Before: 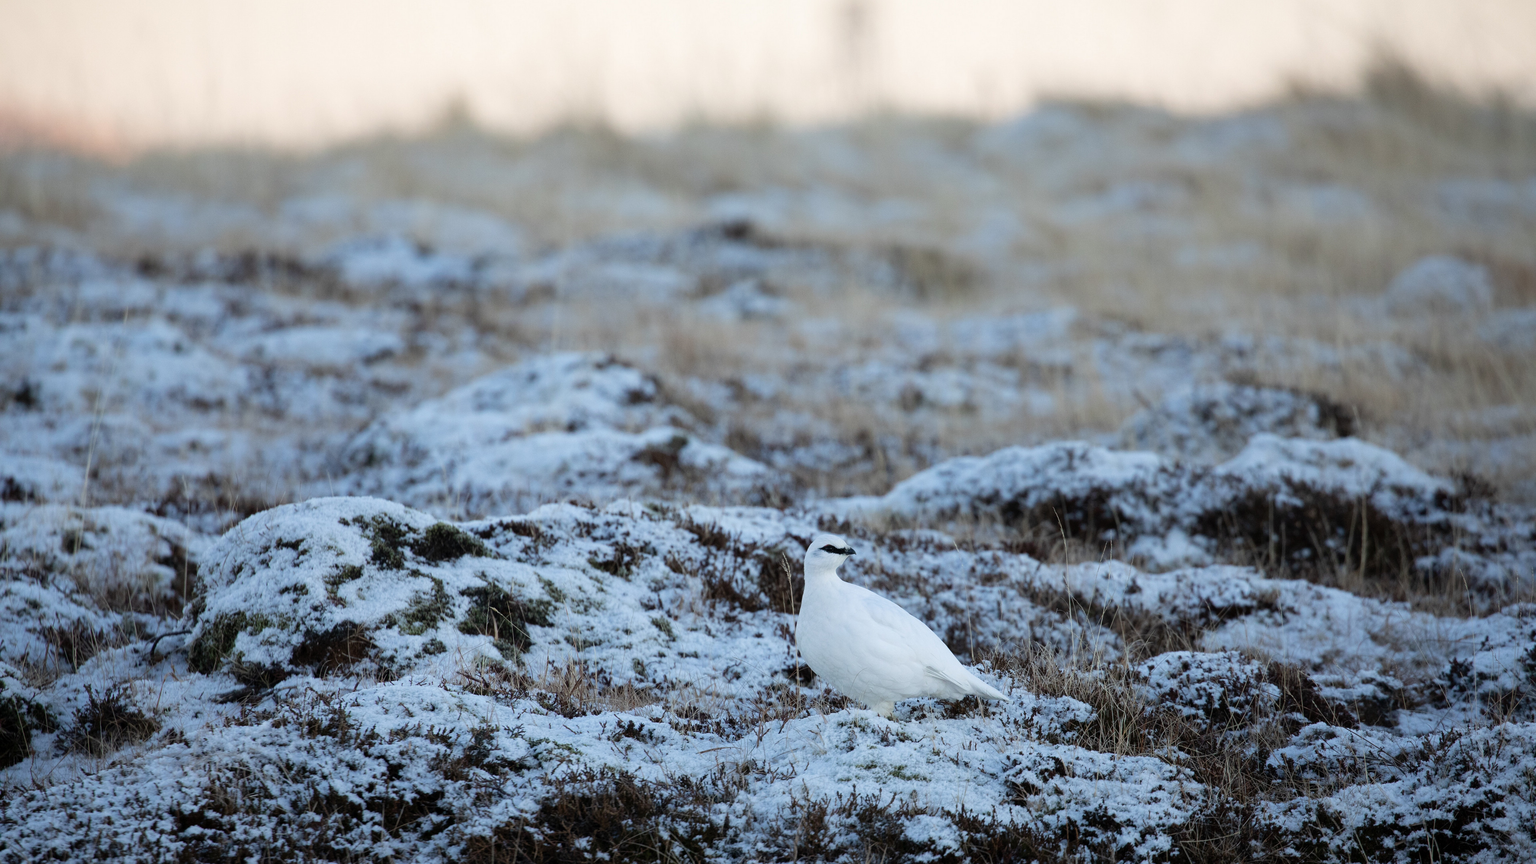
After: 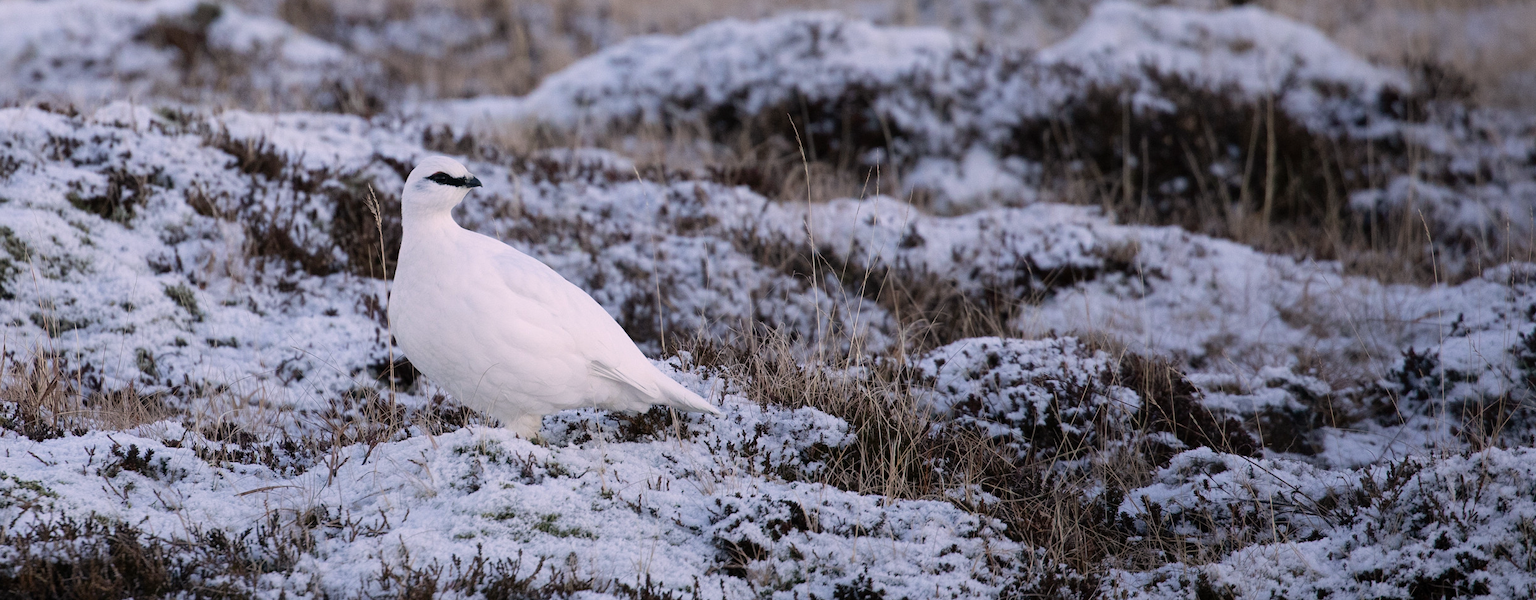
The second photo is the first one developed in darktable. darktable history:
crop and rotate: left 35.509%, top 50.238%, bottom 4.934%
color correction: highlights a* 12.23, highlights b* 5.41
